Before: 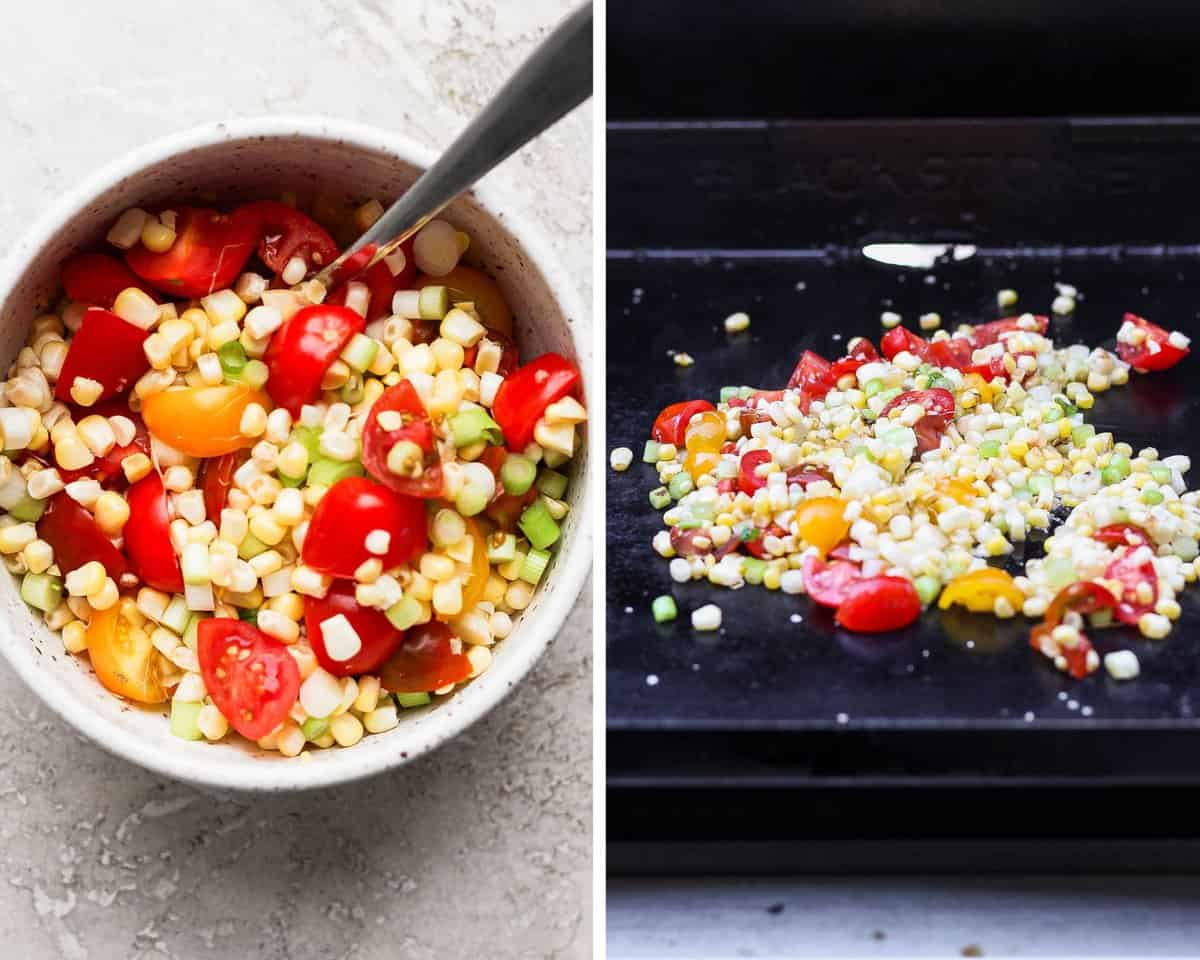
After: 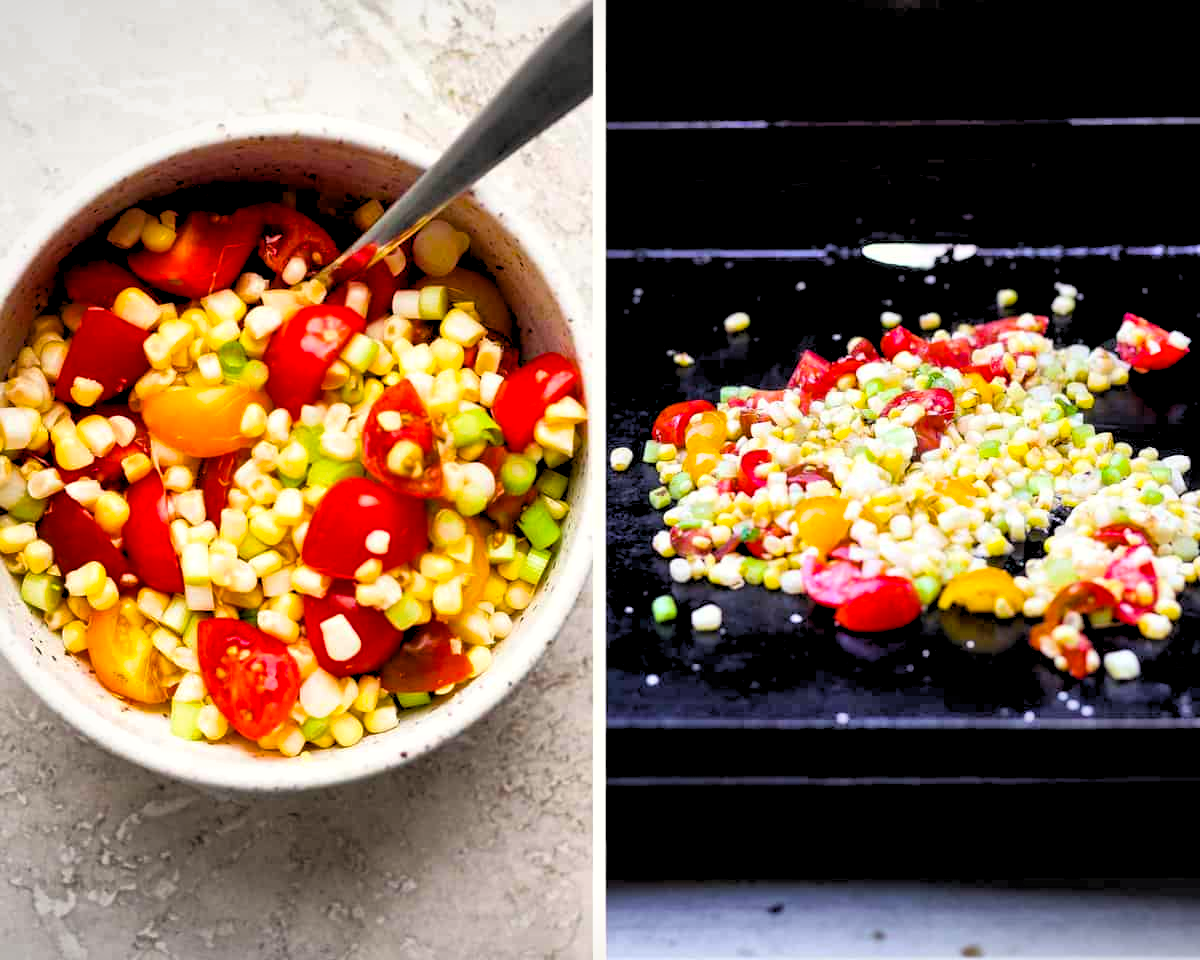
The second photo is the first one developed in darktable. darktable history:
white balance: red 1.009, blue 0.985
shadows and highlights: low approximation 0.01, soften with gaussian
rgb levels: levels [[0.013, 0.434, 0.89], [0, 0.5, 1], [0, 0.5, 1]]
vignetting: fall-off start 100%, brightness -0.282, width/height ratio 1.31
color balance rgb: linear chroma grading › global chroma 15%, perceptual saturation grading › global saturation 30%
